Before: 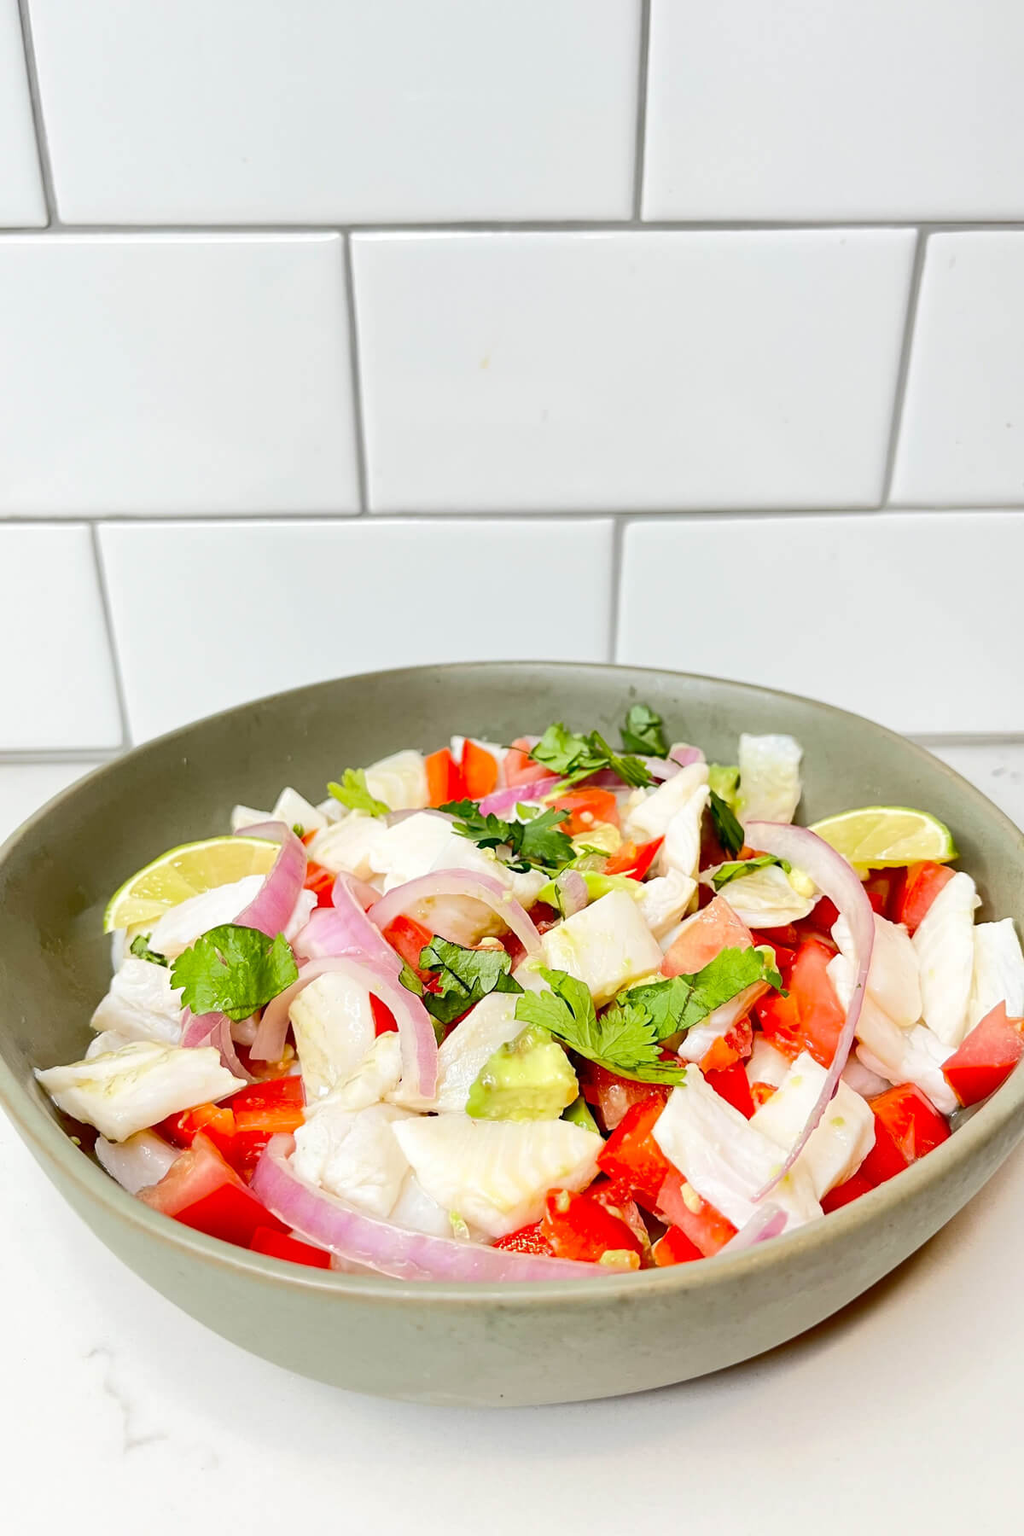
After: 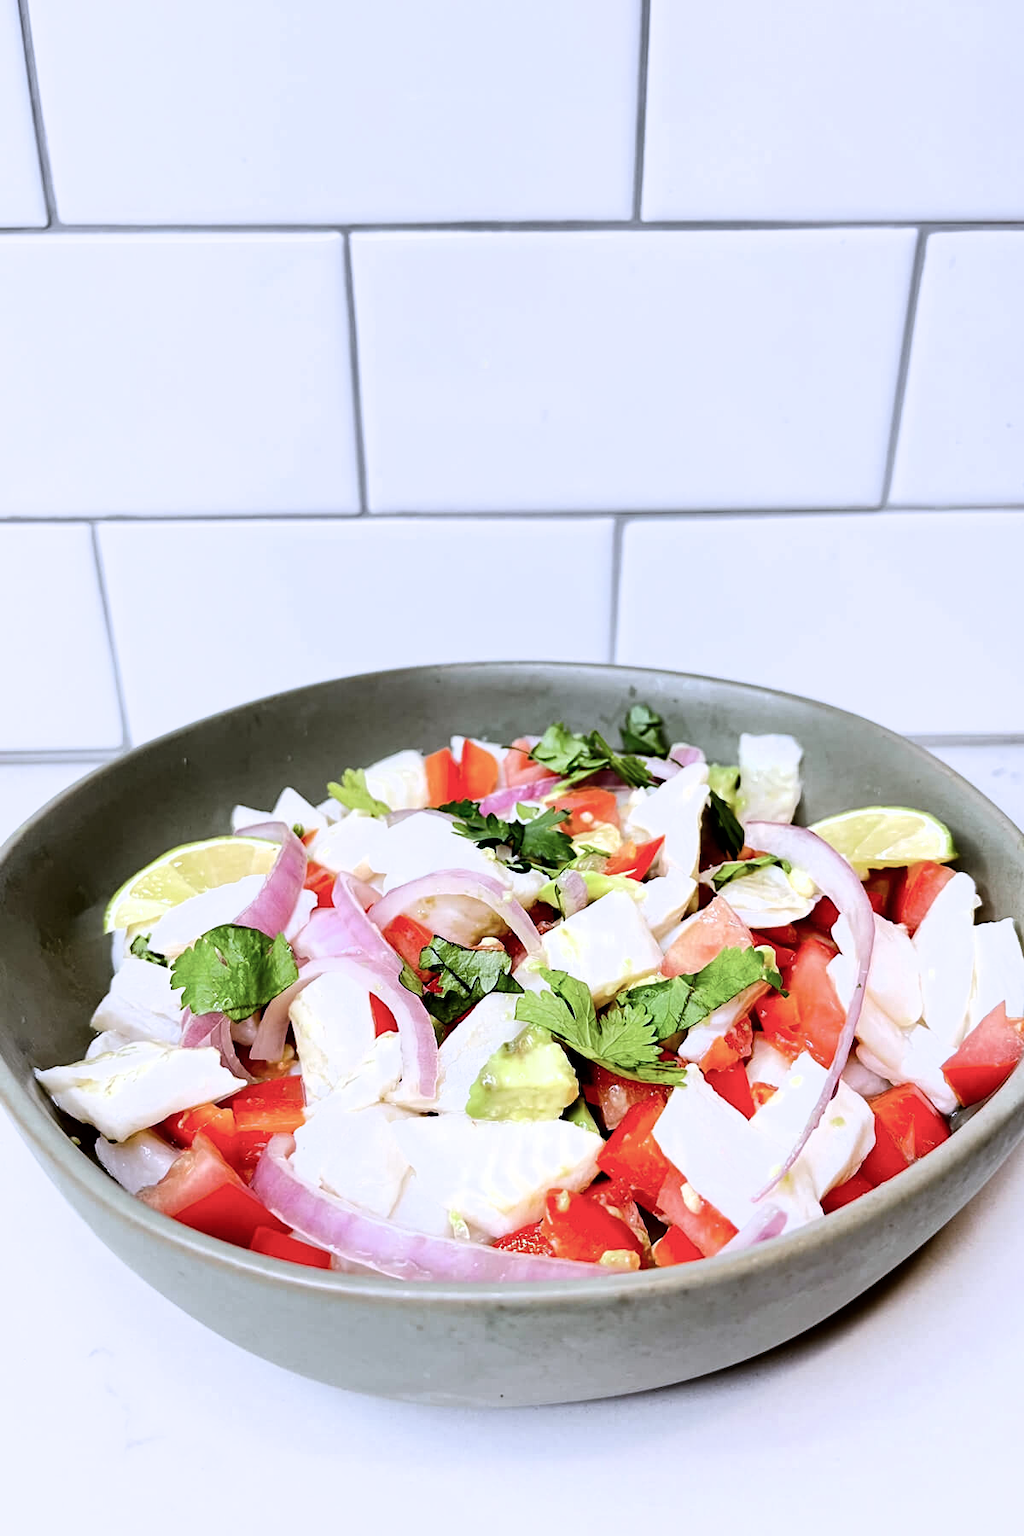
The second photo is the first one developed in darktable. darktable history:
color calibration: illuminant as shot in camera, x 0.377, y 0.392, temperature 4201.05 K
exposure: exposure -0.486 EV, compensate highlight preservation false
filmic rgb: black relative exposure -8.2 EV, white relative exposure 2.23 EV, hardness 7.19, latitude 85.35%, contrast 1.694, highlights saturation mix -3.6%, shadows ↔ highlights balance -2.55%
